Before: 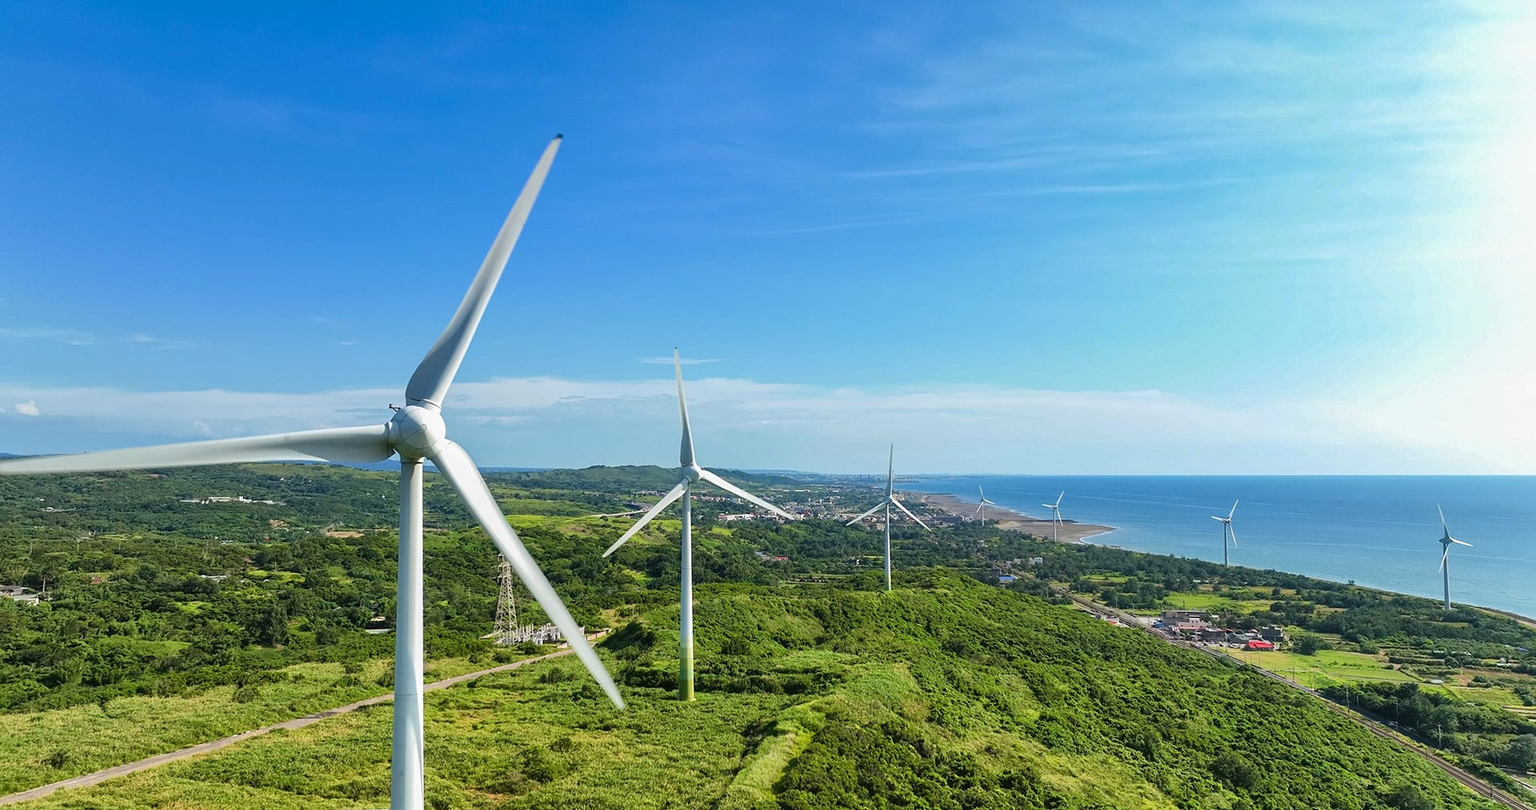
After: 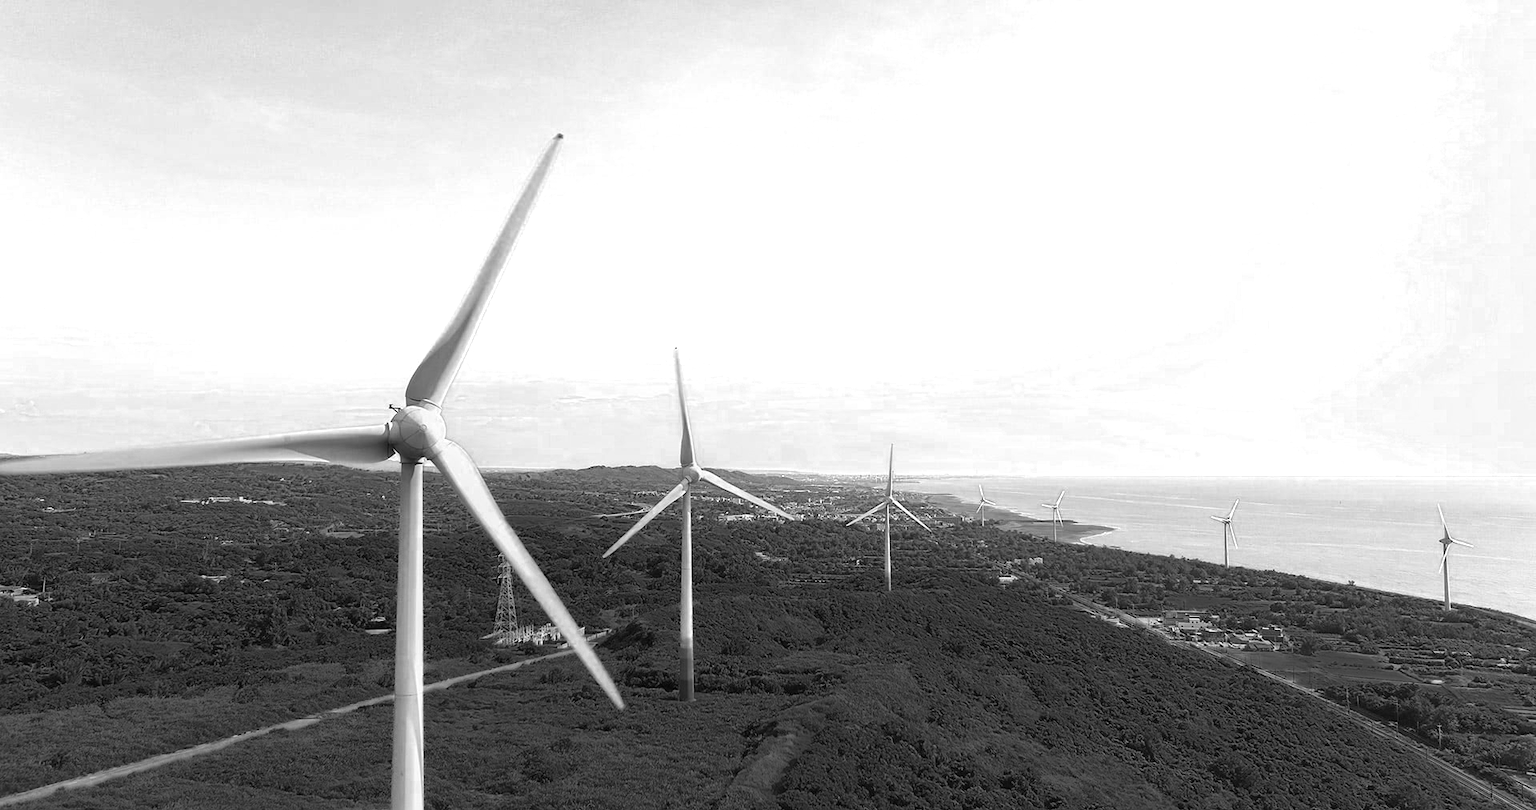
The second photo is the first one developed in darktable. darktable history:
color zones: curves: ch0 [(0.287, 0.048) (0.493, 0.484) (0.737, 0.816)]; ch1 [(0, 0) (0.143, 0) (0.286, 0) (0.429, 0) (0.571, 0) (0.714, 0) (0.857, 0)]
haze removal: strength 0.02, distance 0.25, compatibility mode true, adaptive false
